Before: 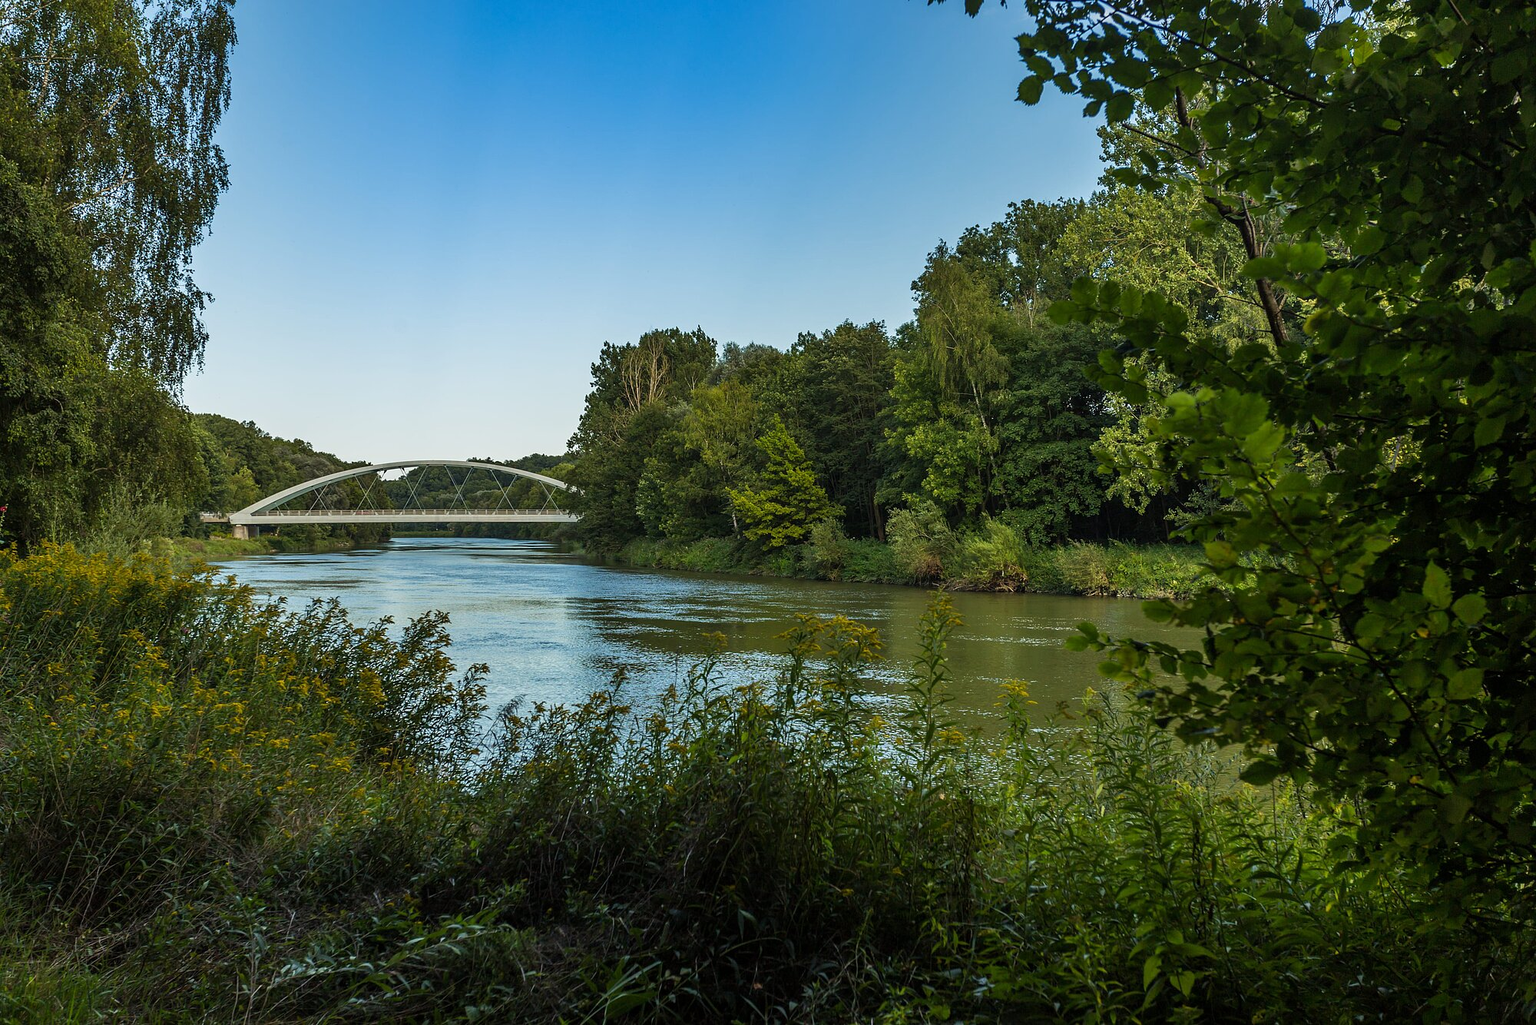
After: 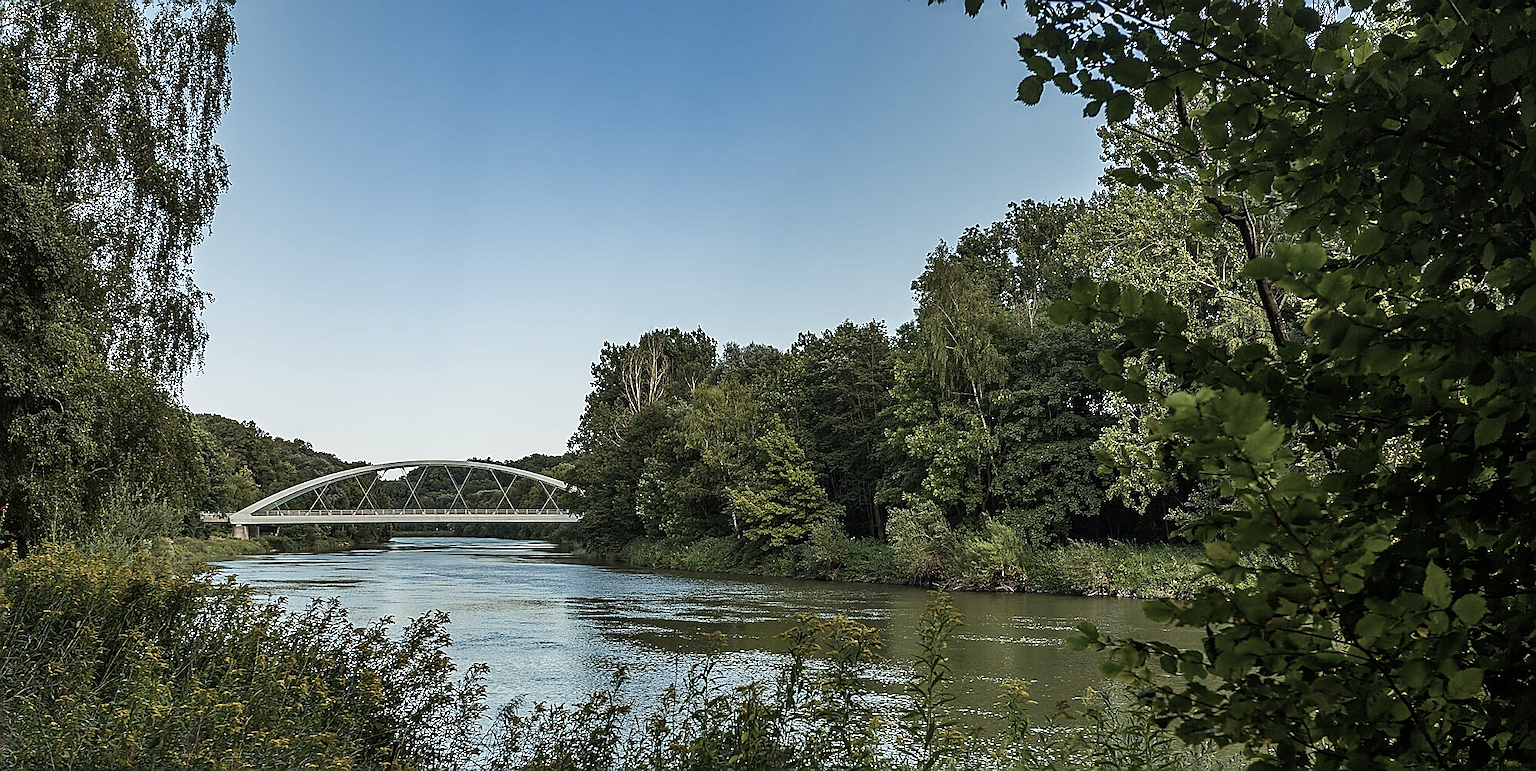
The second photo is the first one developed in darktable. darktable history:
contrast brightness saturation: contrast 0.097, saturation -0.377
crop: bottom 24.674%
sharpen: radius 1.423, amount 1.241, threshold 0.653
